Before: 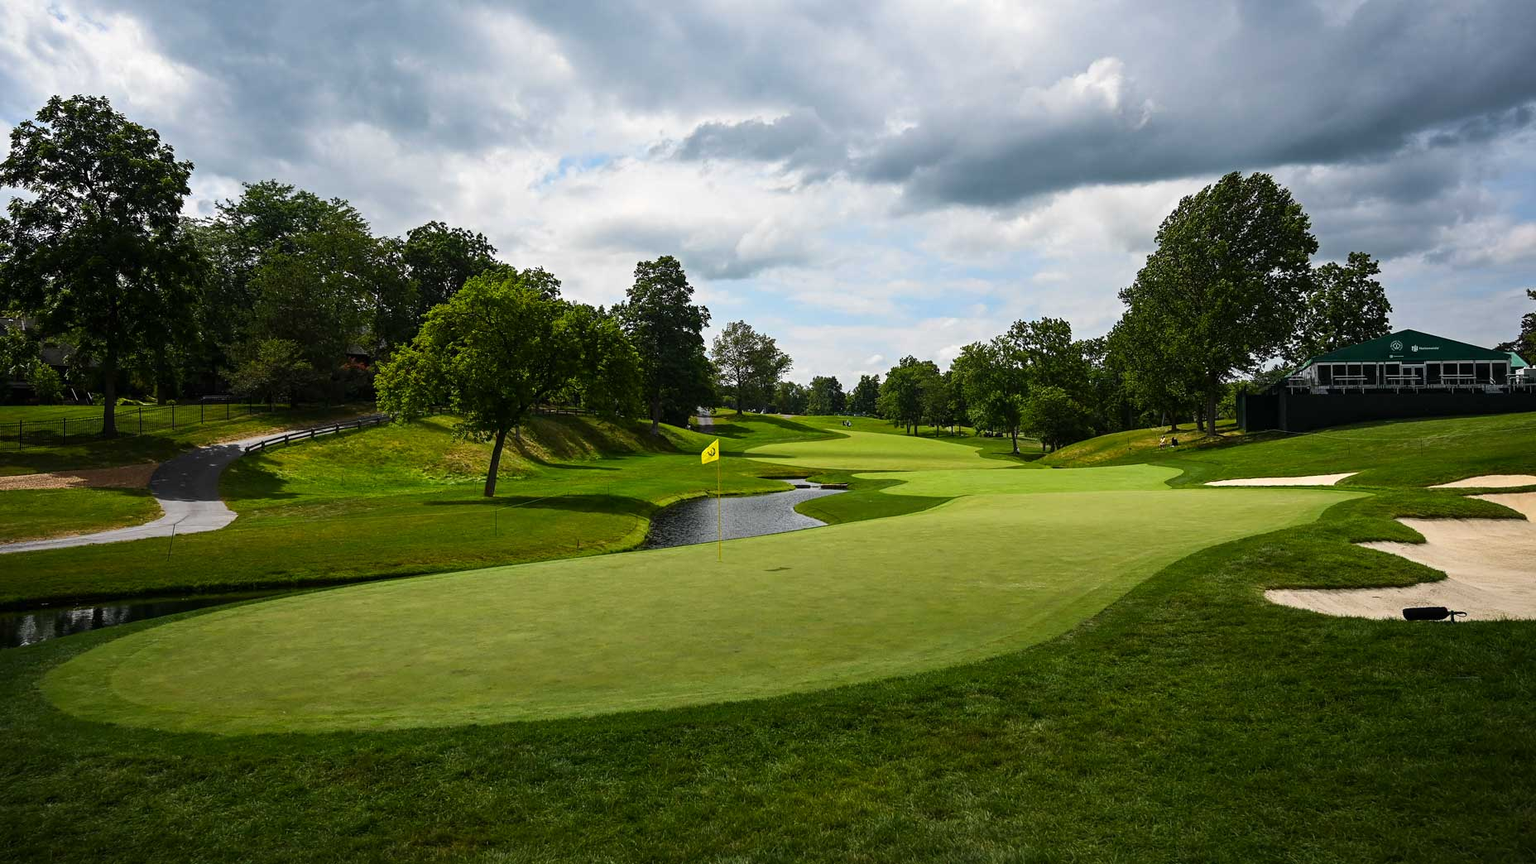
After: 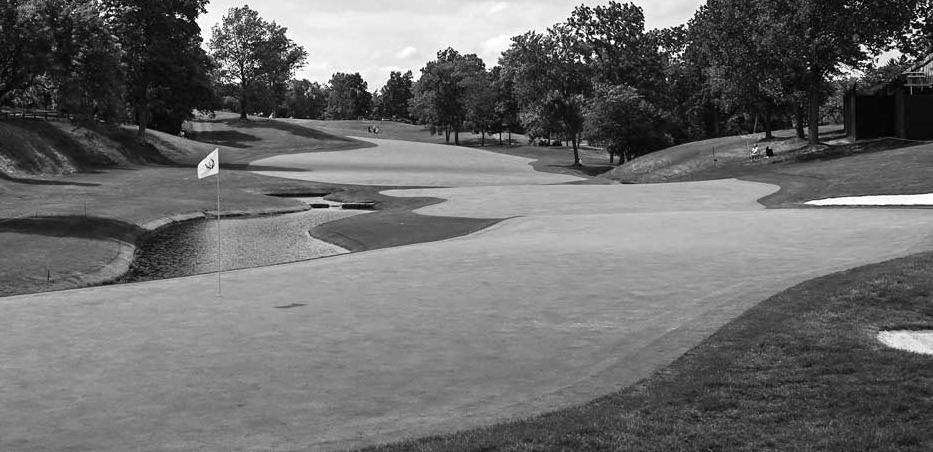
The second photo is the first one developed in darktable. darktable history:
monochrome: a 16.06, b 15.48, size 1
crop: left 35.03%, top 36.625%, right 14.663%, bottom 20.057%
exposure: black level correction 0, exposure 0.3 EV, compensate highlight preservation false
